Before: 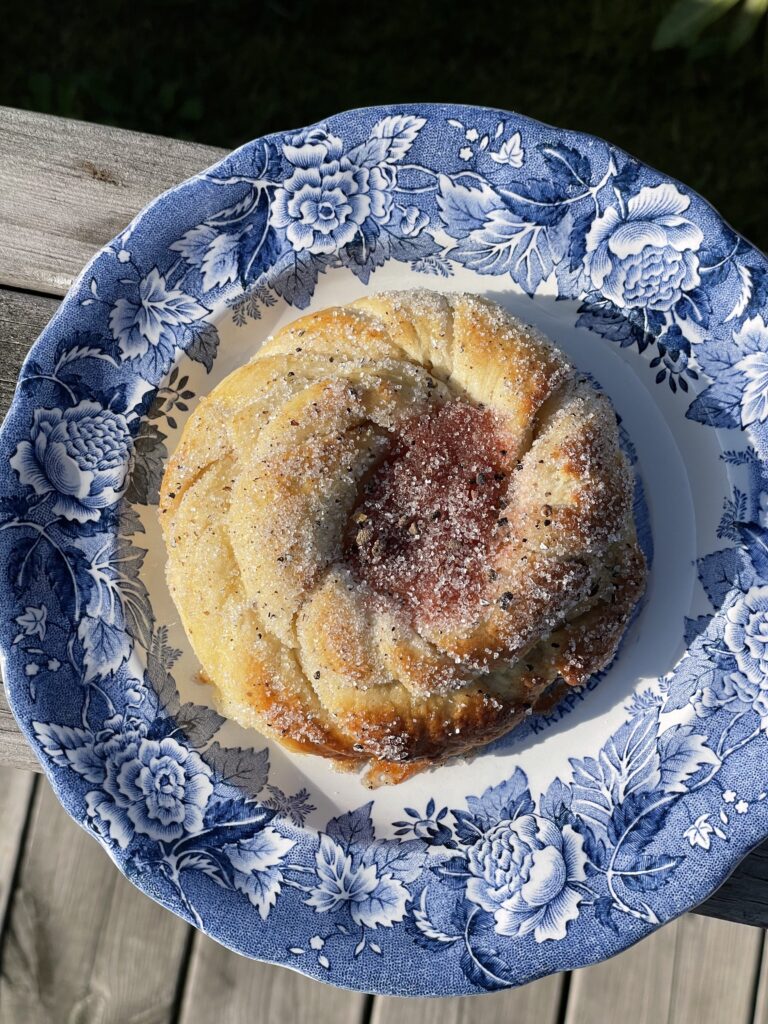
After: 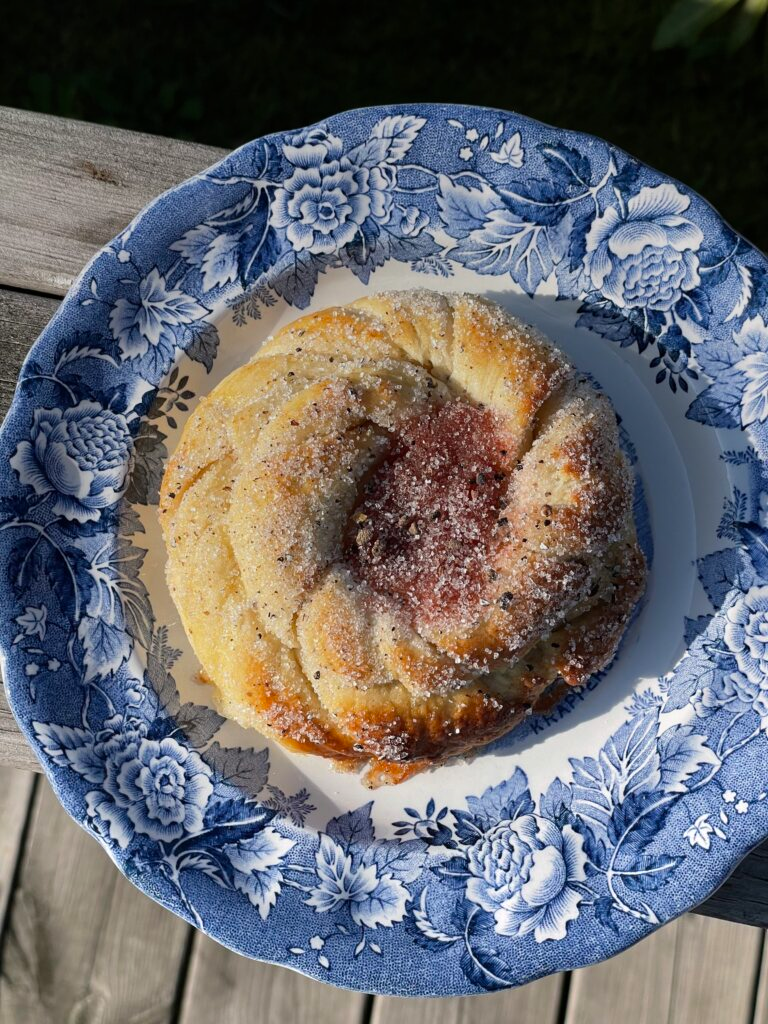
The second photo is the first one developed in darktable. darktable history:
white balance: emerald 1
tone equalizer: on, module defaults
graduated density: on, module defaults
